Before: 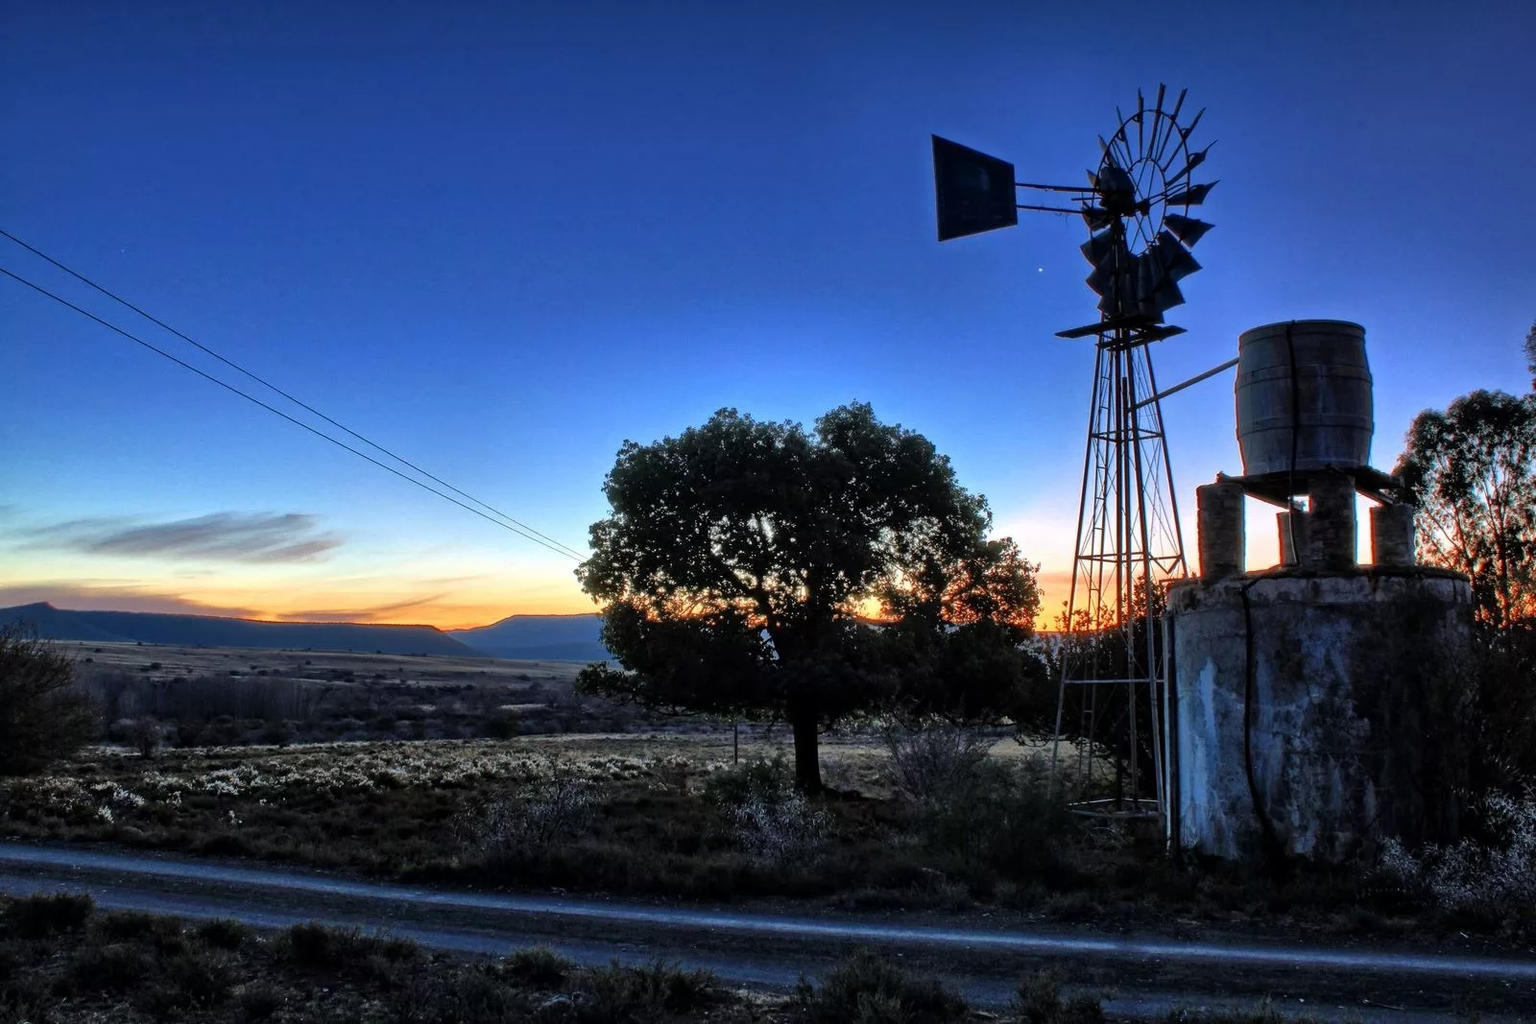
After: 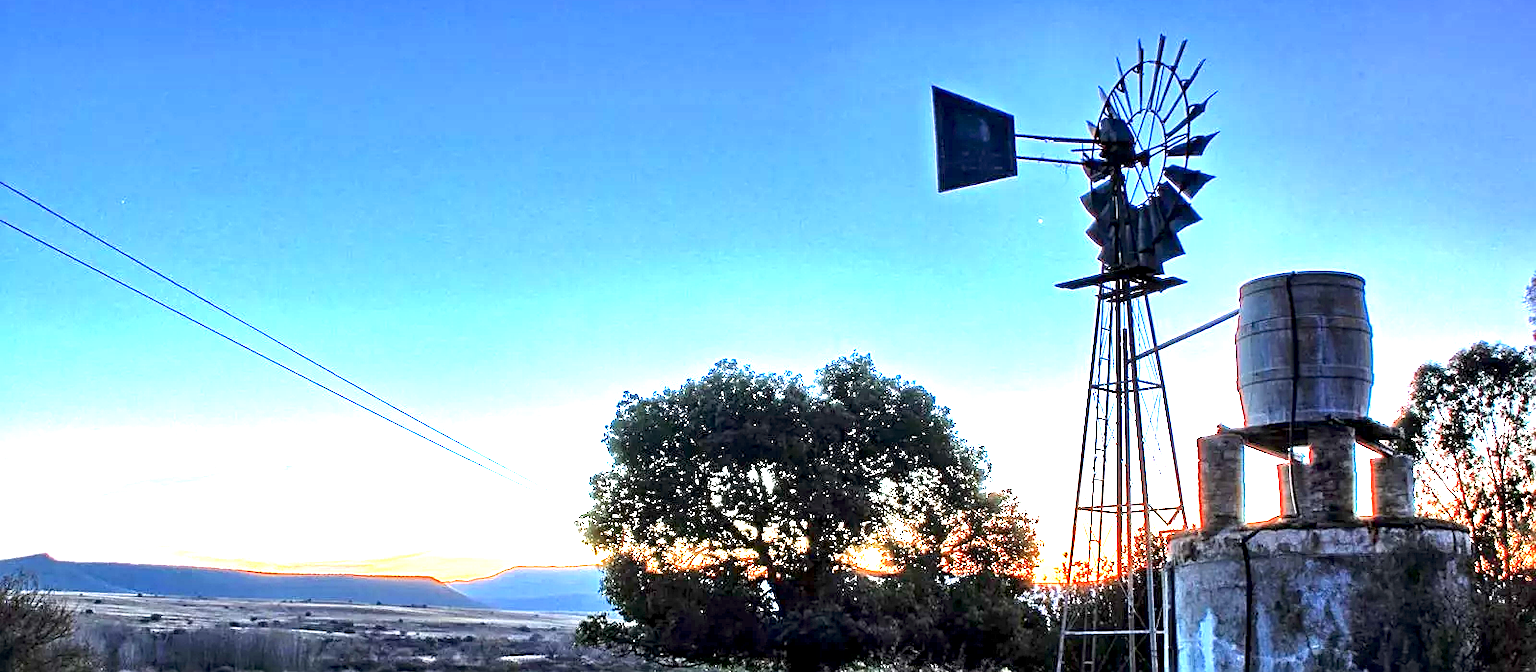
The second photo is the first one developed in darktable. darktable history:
sharpen: on, module defaults
crop and rotate: top 4.848%, bottom 29.503%
exposure: black level correction 0.001, exposure 2.607 EV, compensate exposure bias true, compensate highlight preservation false
